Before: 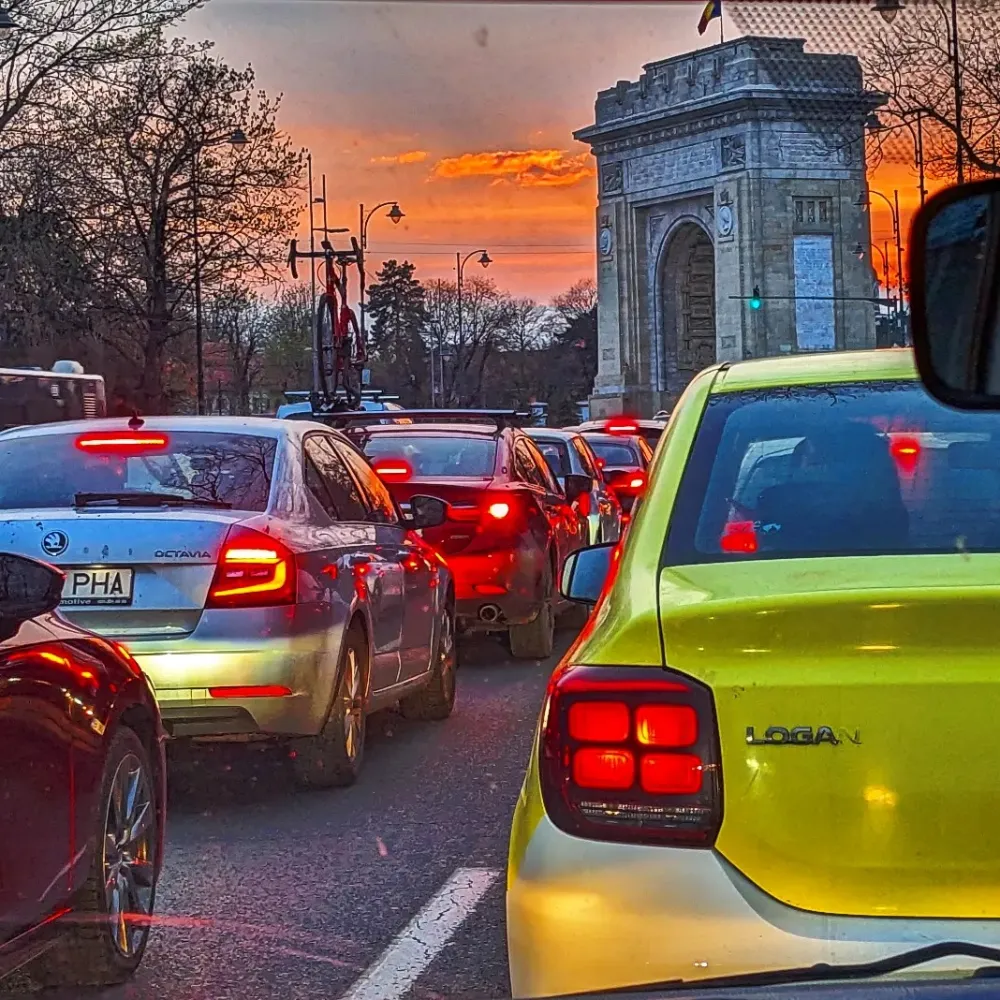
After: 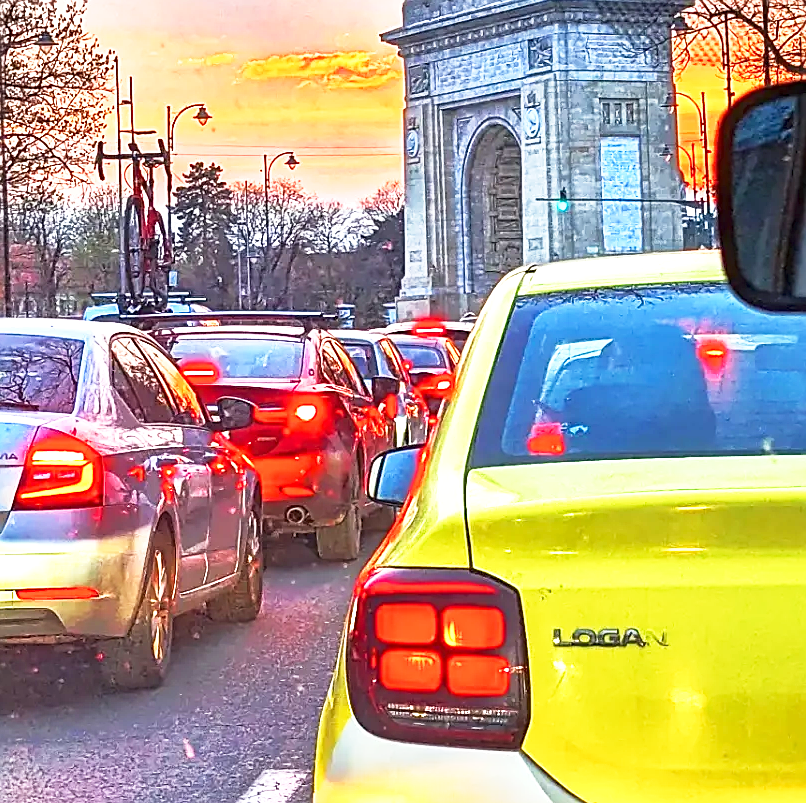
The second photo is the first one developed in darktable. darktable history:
crop: left 19.32%, top 9.869%, right 0%, bottom 9.771%
exposure: black level correction 0, exposure 1.287 EV, compensate highlight preservation false
sharpen: on, module defaults
base curve: curves: ch0 [(0, 0) (0.579, 0.807) (1, 1)], preserve colors none
